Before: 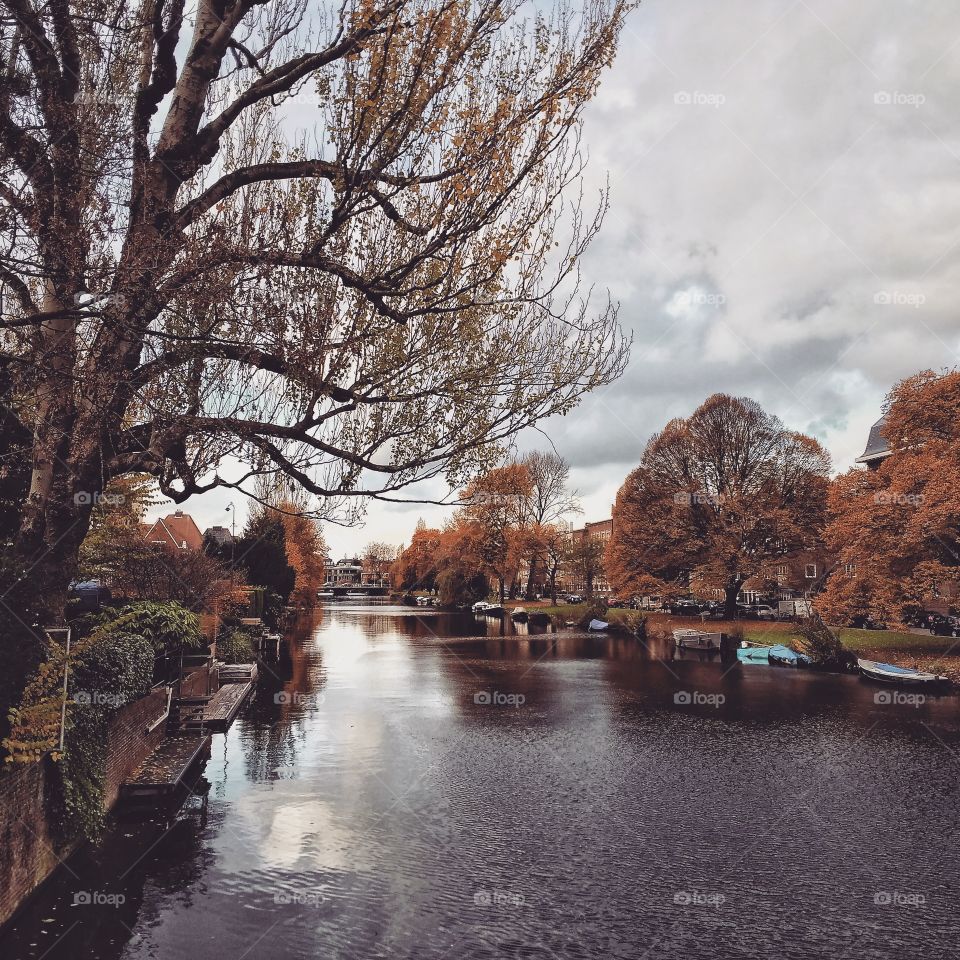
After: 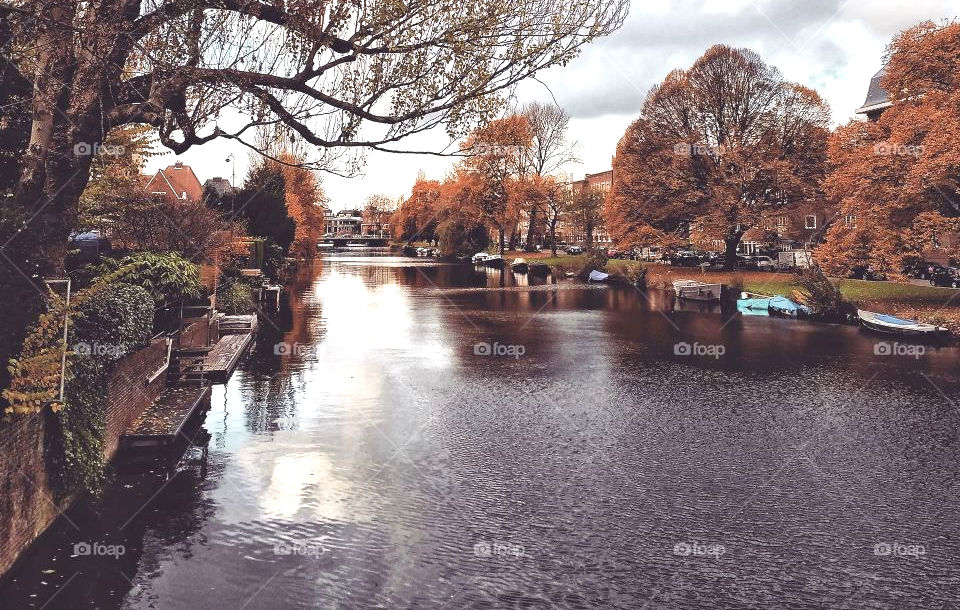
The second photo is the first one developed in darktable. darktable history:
crop and rotate: top 36.435%
tone equalizer: -8 EV -0.55 EV
exposure: black level correction 0, exposure 0.7 EV, compensate exposure bias true, compensate highlight preservation false
